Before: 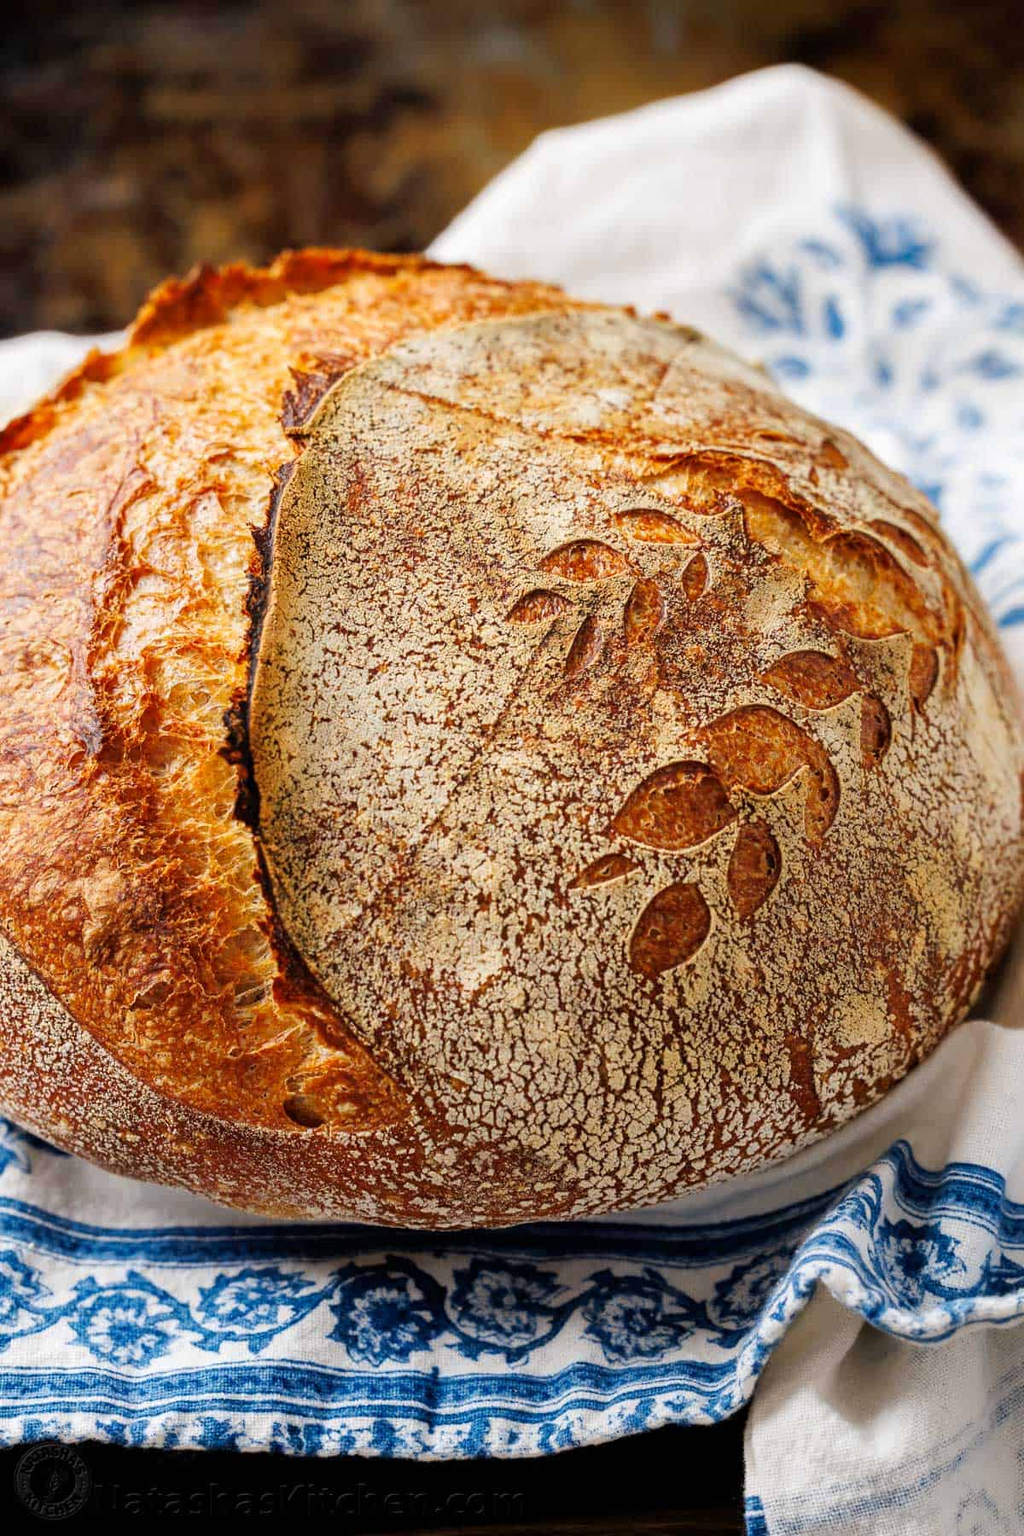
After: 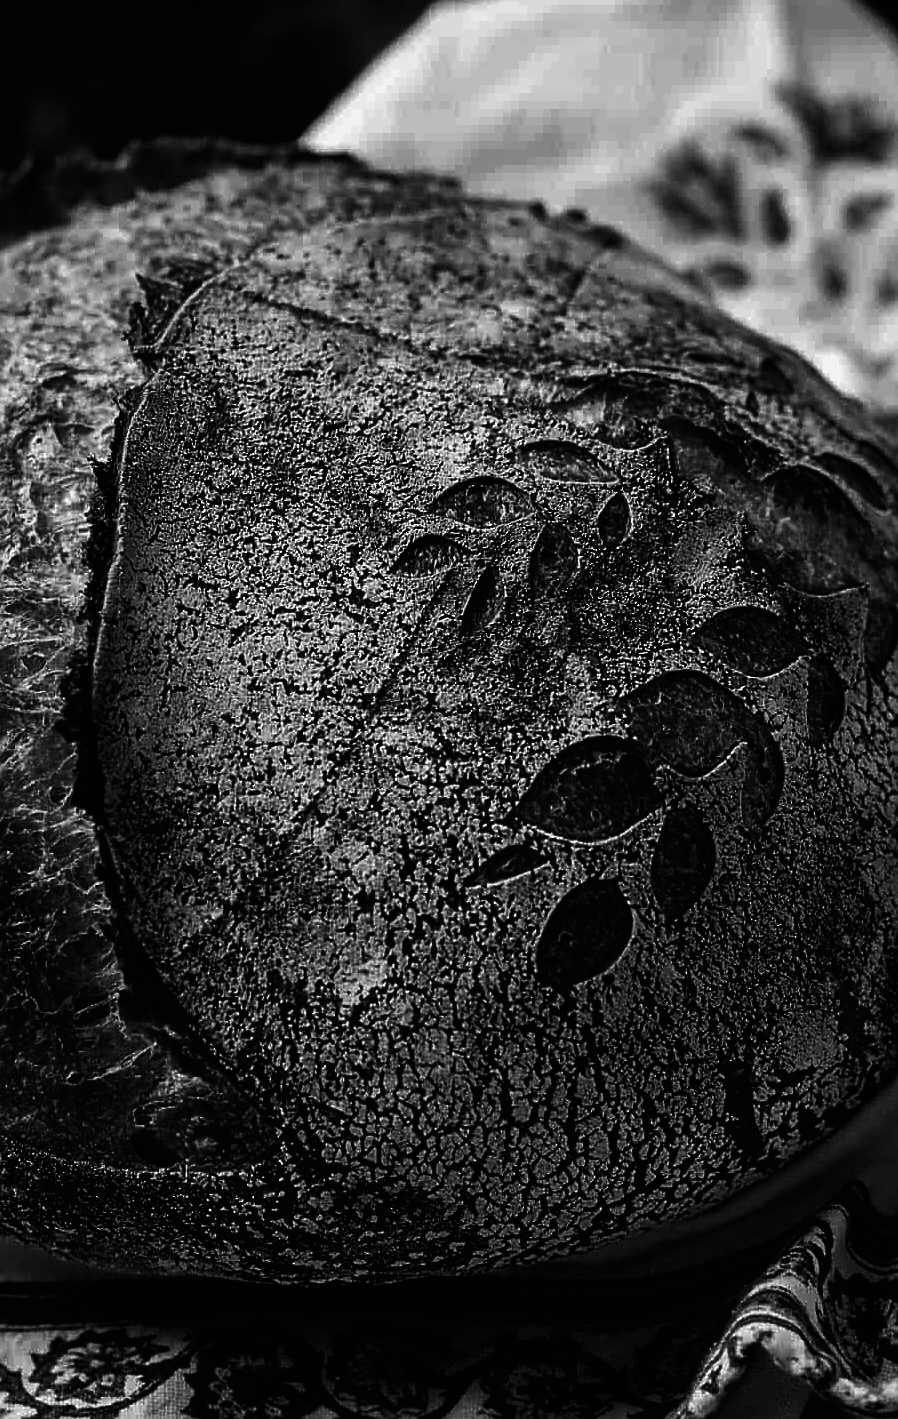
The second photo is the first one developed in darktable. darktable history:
crop: left 16.768%, top 8.653%, right 8.362%, bottom 12.485%
sharpen: on, module defaults
base curve: curves: ch0 [(0, 0.02) (0.083, 0.036) (1, 1)], preserve colors none
contrast brightness saturation: contrast 0.02, brightness -1, saturation -1
